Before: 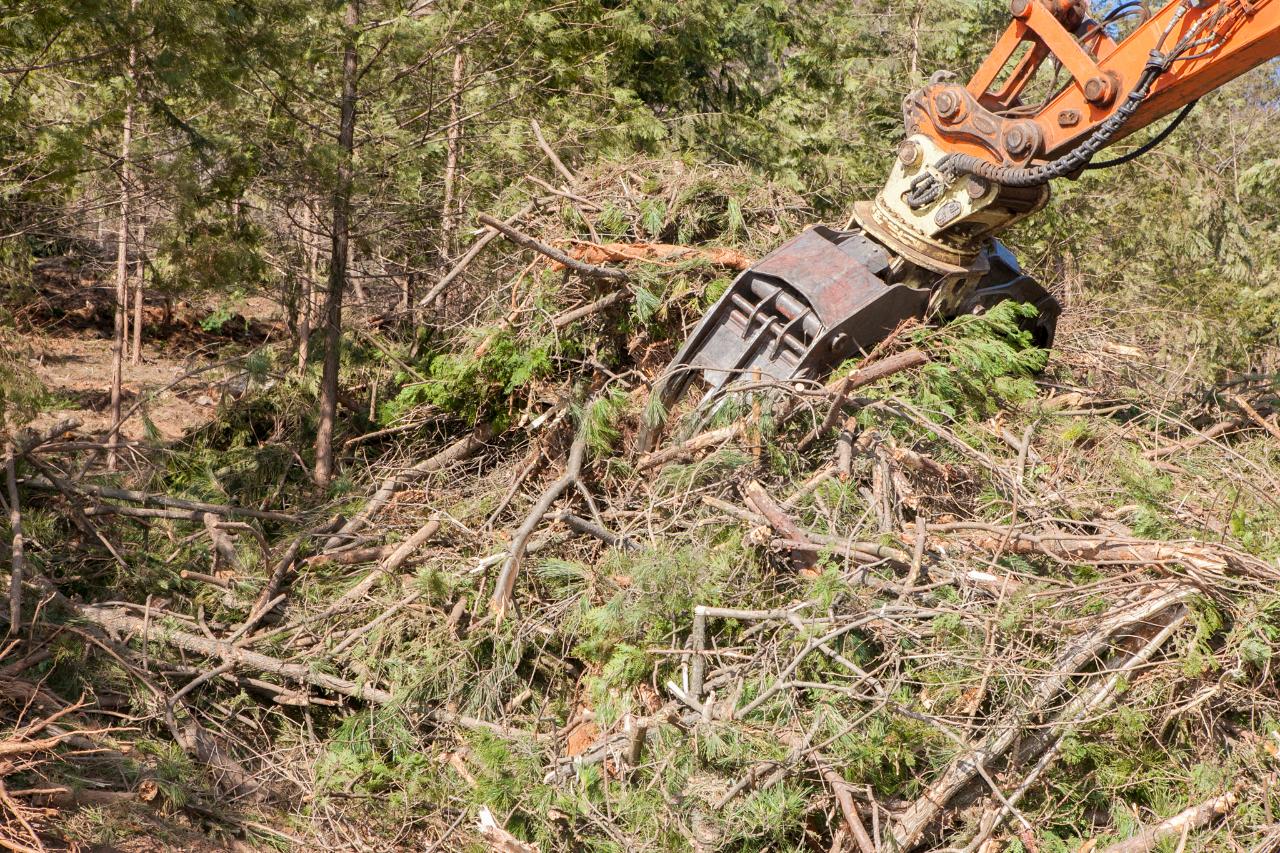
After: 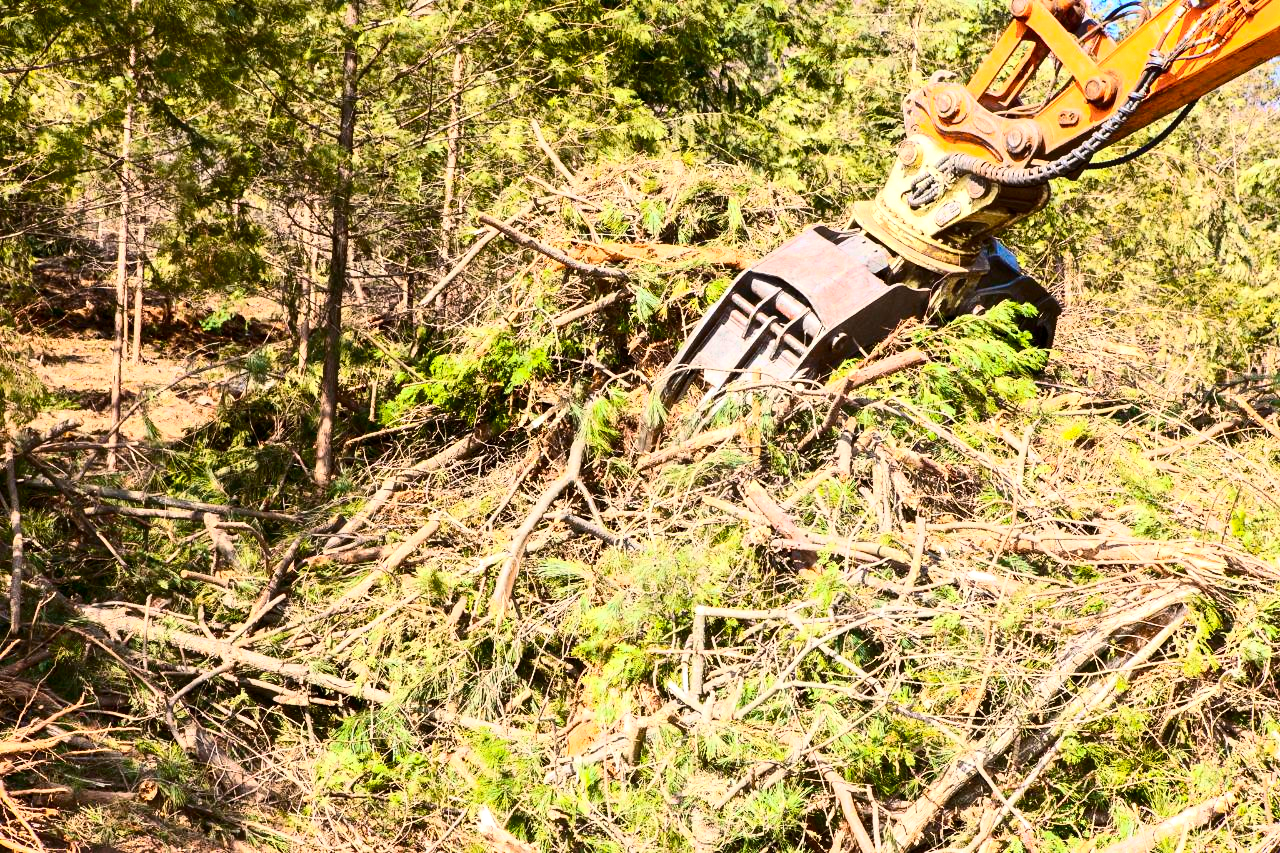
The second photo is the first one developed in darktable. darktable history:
contrast brightness saturation: contrast 0.385, brightness 0.103
tone equalizer: -8 EV -0.406 EV, -7 EV -0.421 EV, -6 EV -0.356 EV, -5 EV -0.243 EV, -3 EV 0.218 EV, -2 EV 0.325 EV, -1 EV 0.366 EV, +0 EV 0.387 EV, smoothing diameter 24.95%, edges refinement/feathering 10.98, preserve details guided filter
color balance rgb: linear chroma grading › shadows -10.566%, linear chroma grading › global chroma 19.65%, perceptual saturation grading › global saturation 0.893%, global vibrance 44.478%
